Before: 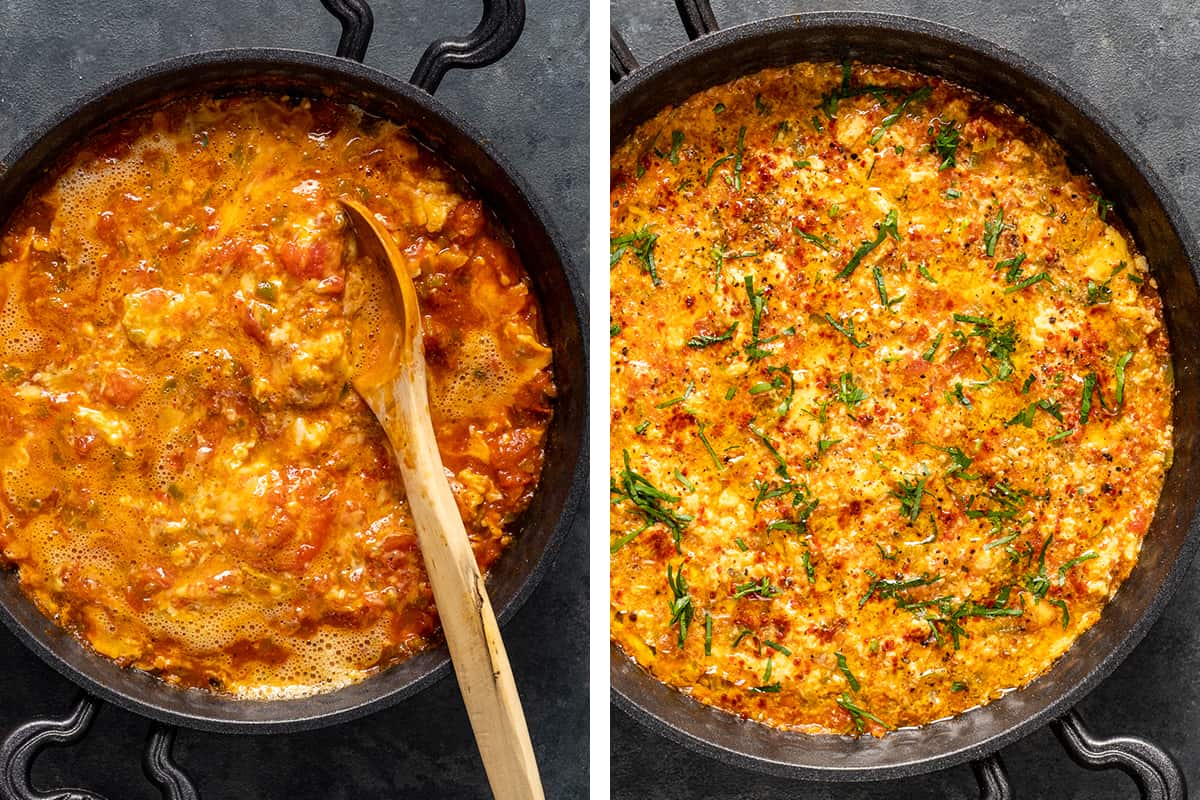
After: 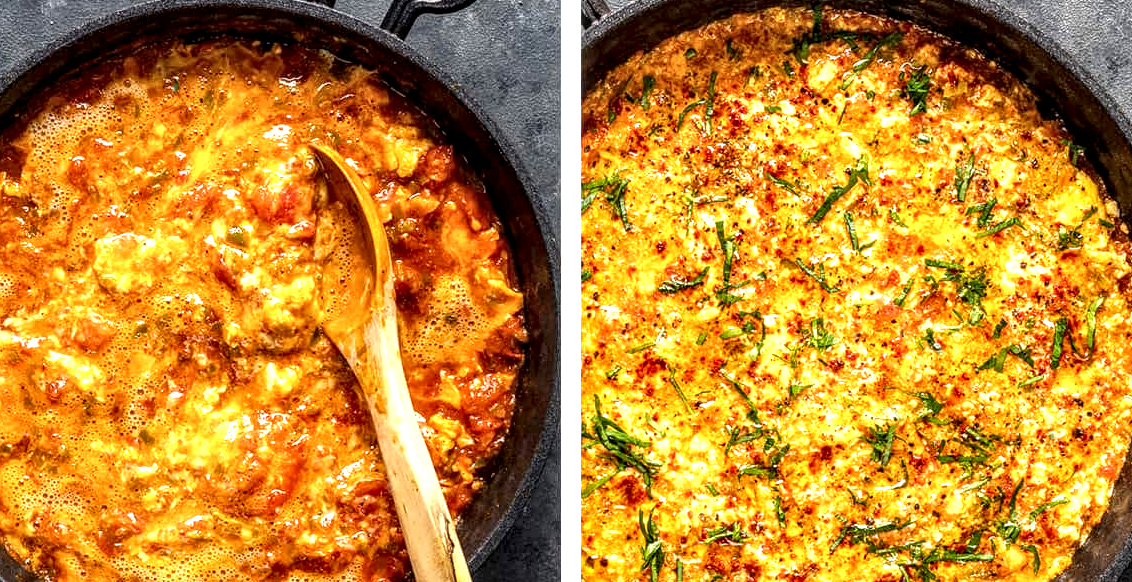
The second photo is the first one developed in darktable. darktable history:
crop: left 2.464%, top 6.995%, right 3.138%, bottom 20.163%
local contrast: detail 160%
exposure: black level correction 0, exposure 0.7 EV, compensate exposure bias true, compensate highlight preservation false
